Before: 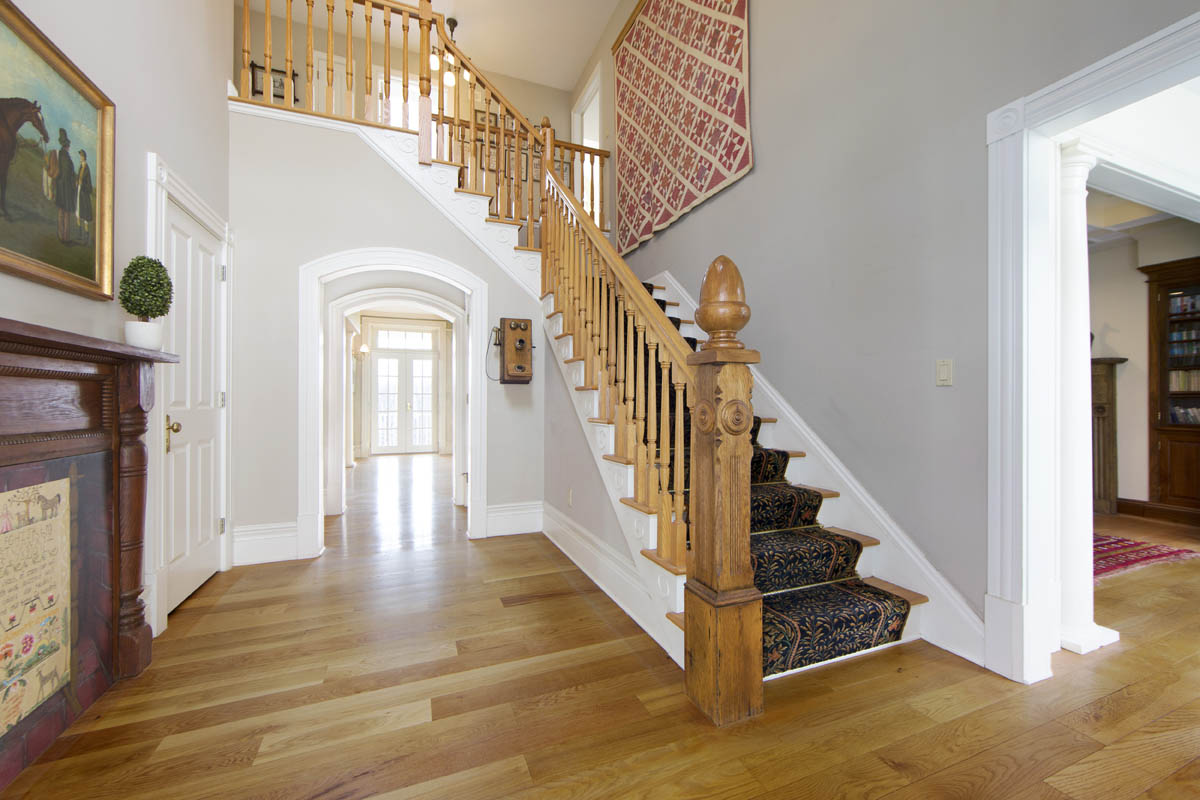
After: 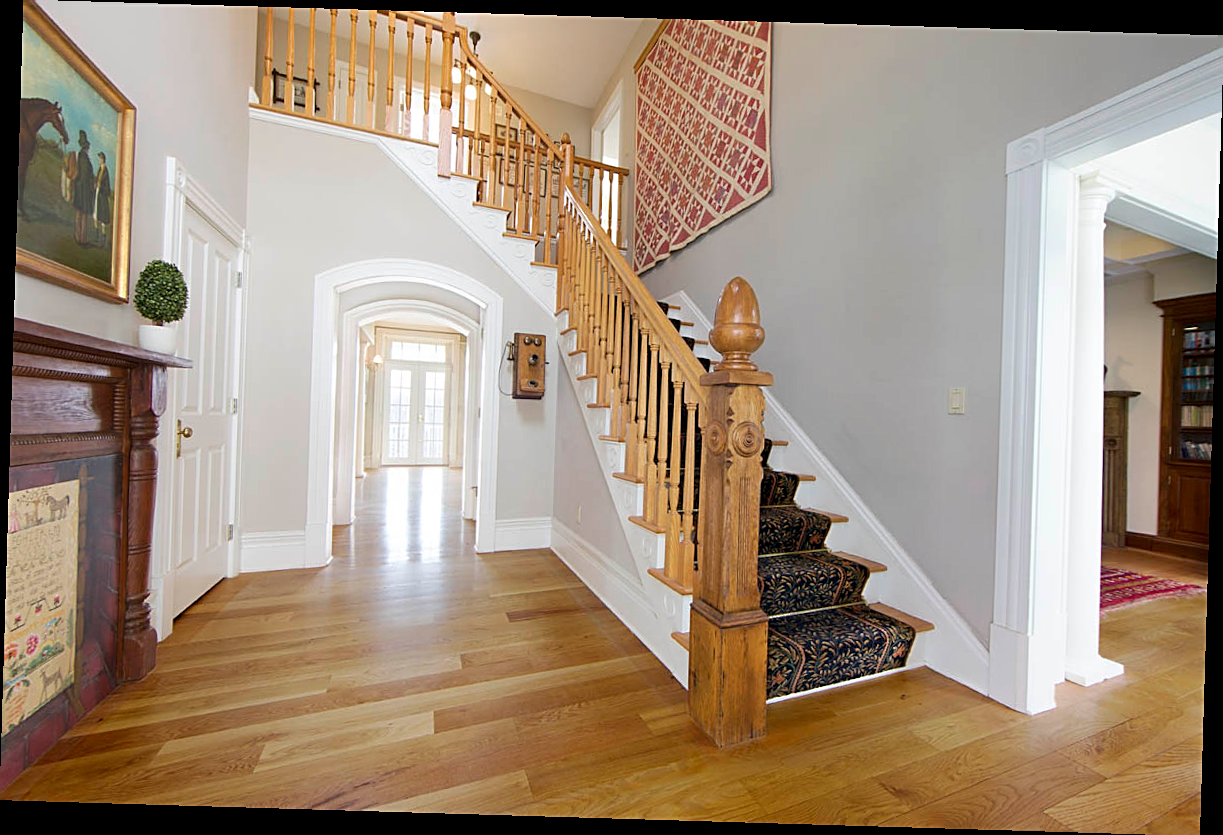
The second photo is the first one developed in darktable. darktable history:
rotate and perspective: rotation 1.72°, automatic cropping off
sharpen: on, module defaults
